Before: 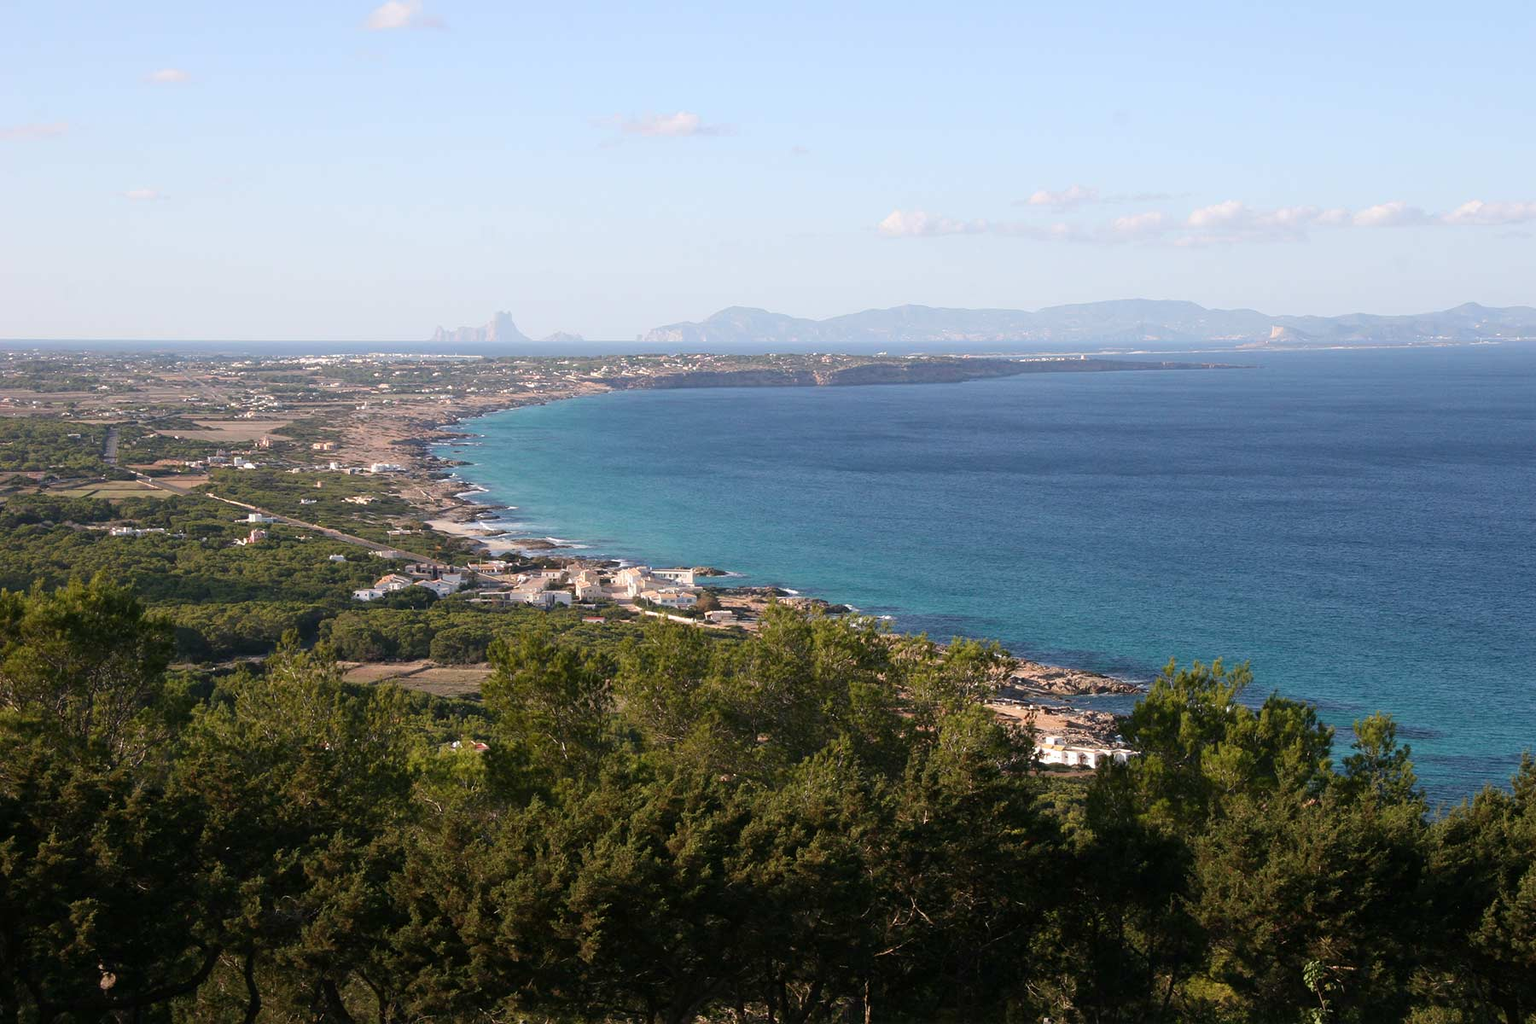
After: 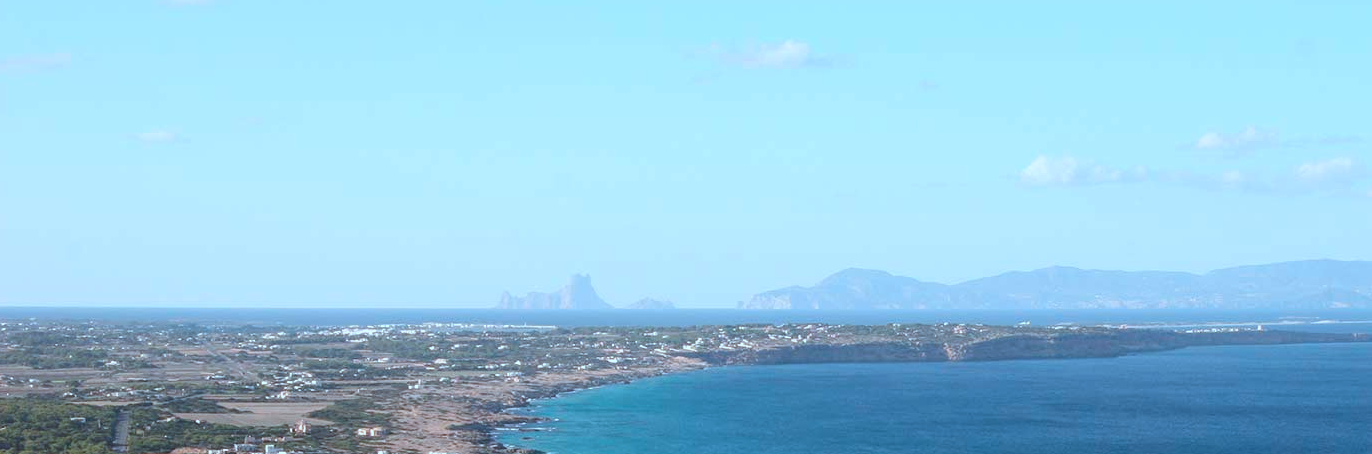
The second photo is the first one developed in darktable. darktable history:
crop: left 0.536%, top 7.637%, right 23.229%, bottom 54.497%
color correction: highlights a* -10.38, highlights b* -18.83
